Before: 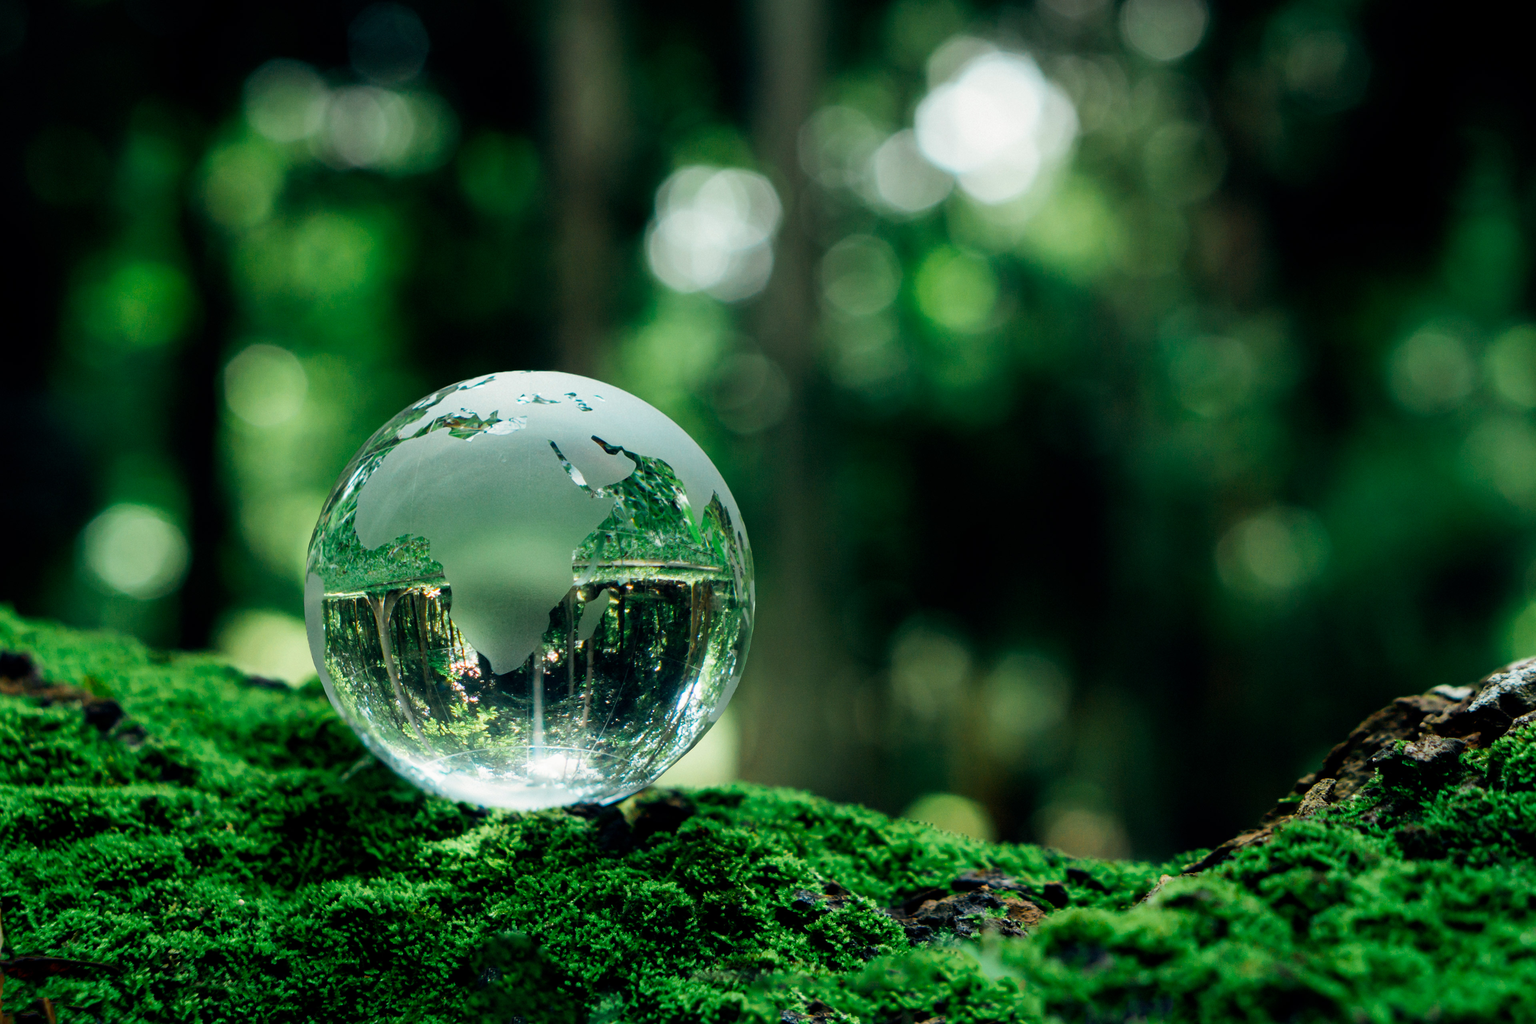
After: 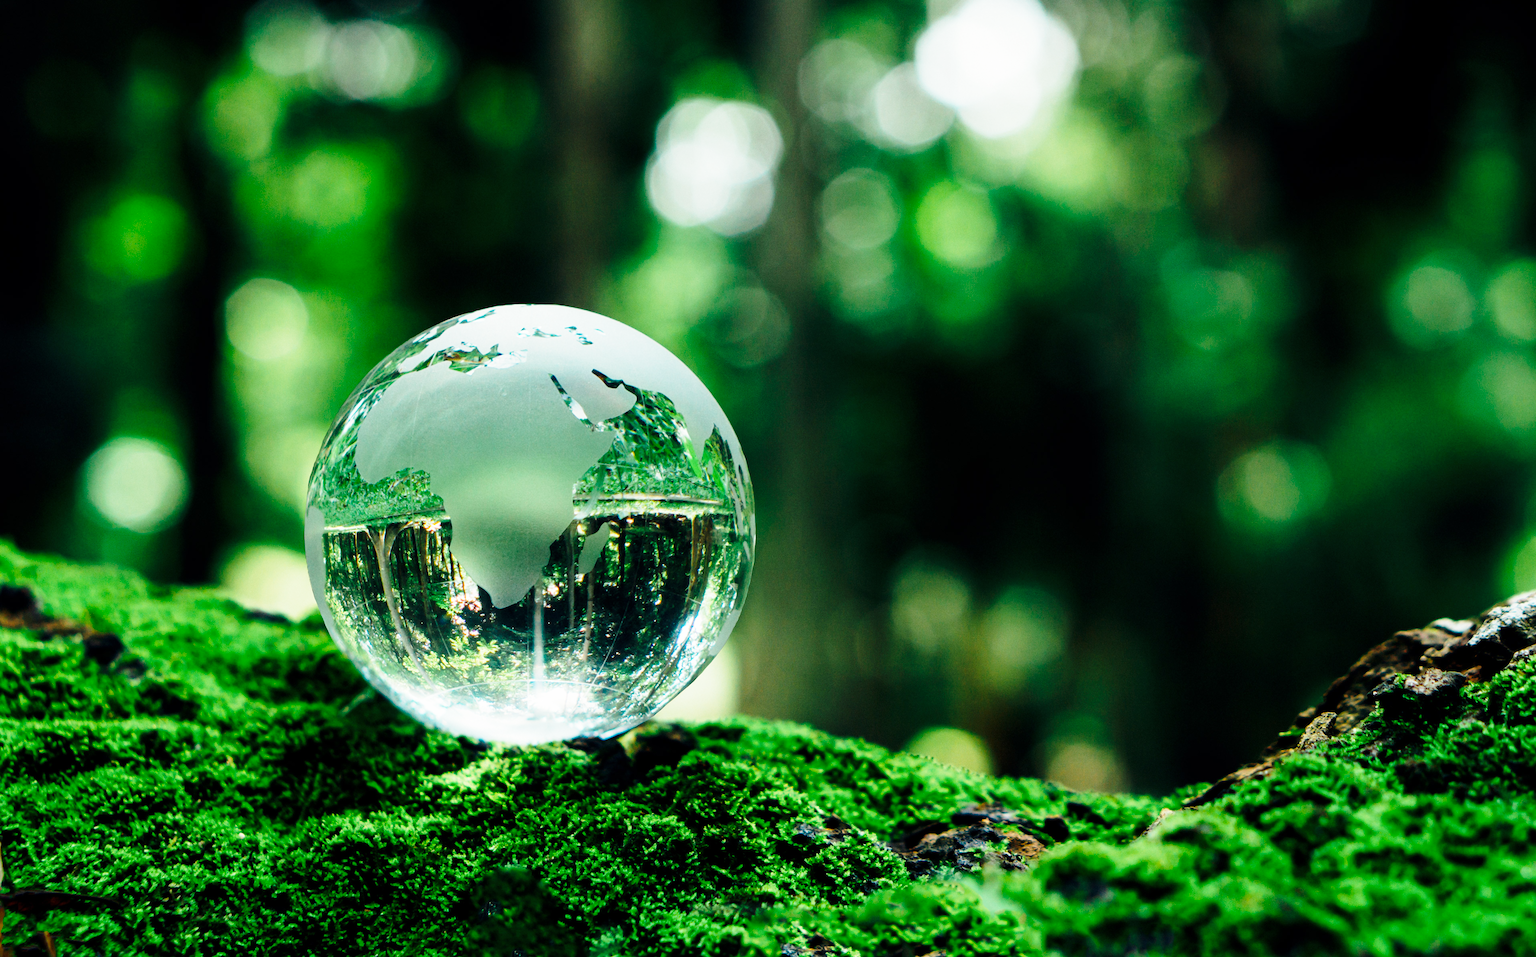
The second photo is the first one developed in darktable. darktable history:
crop and rotate: top 6.545%
base curve: curves: ch0 [(0, 0) (0.028, 0.03) (0.121, 0.232) (0.46, 0.748) (0.859, 0.968) (1, 1)], preserve colors none
